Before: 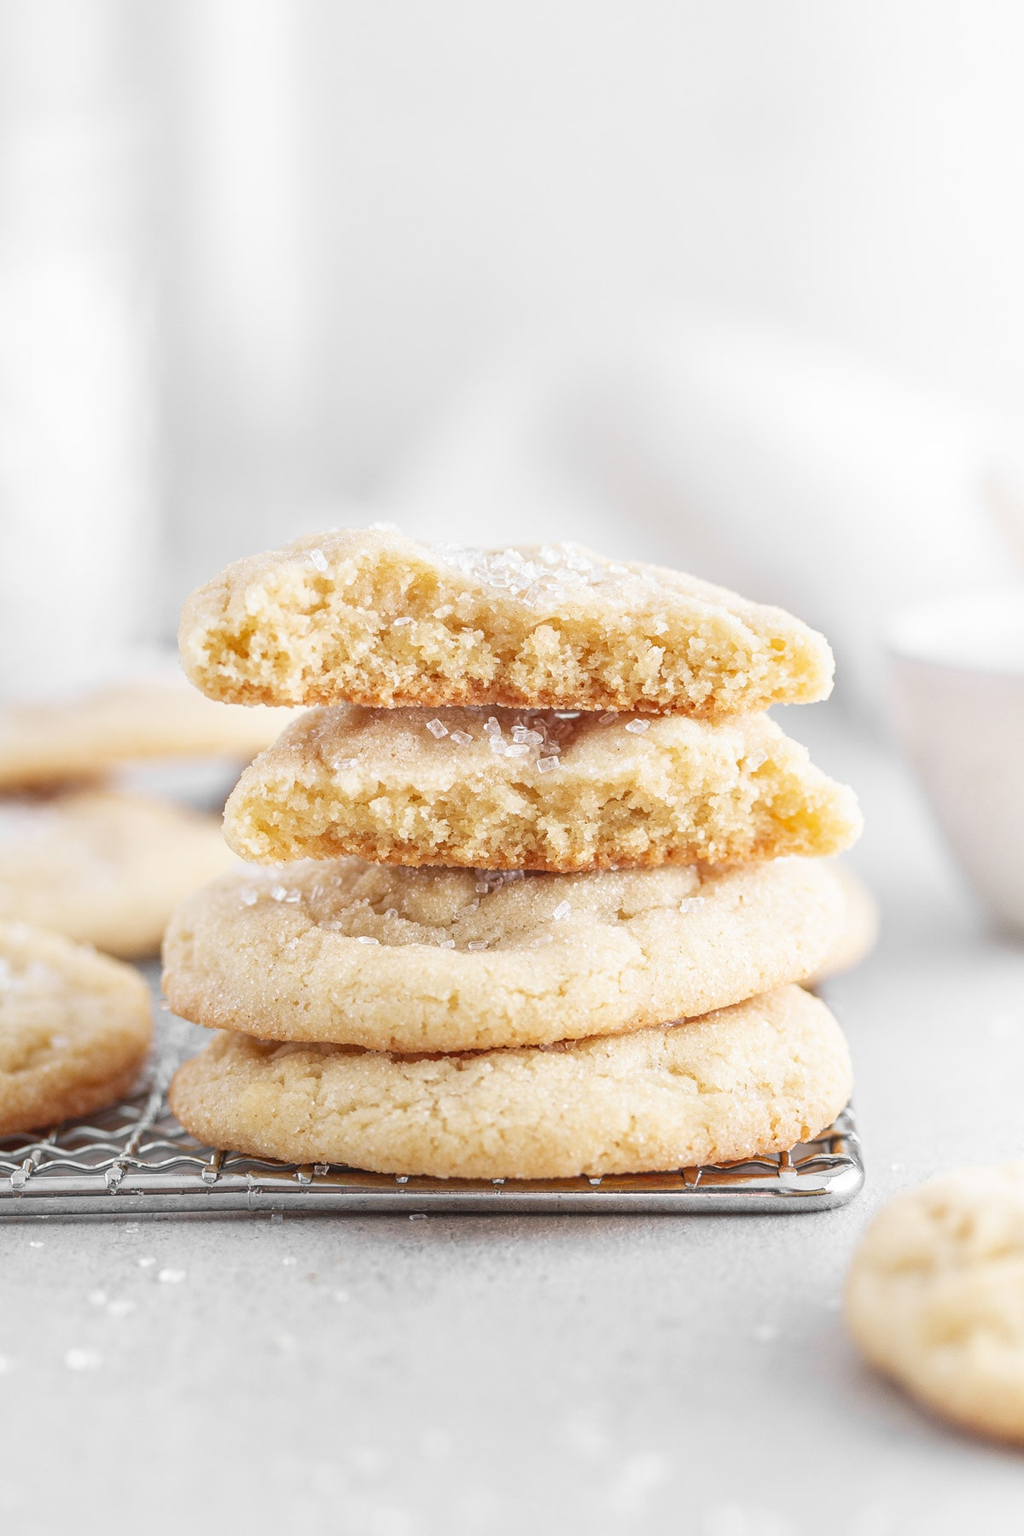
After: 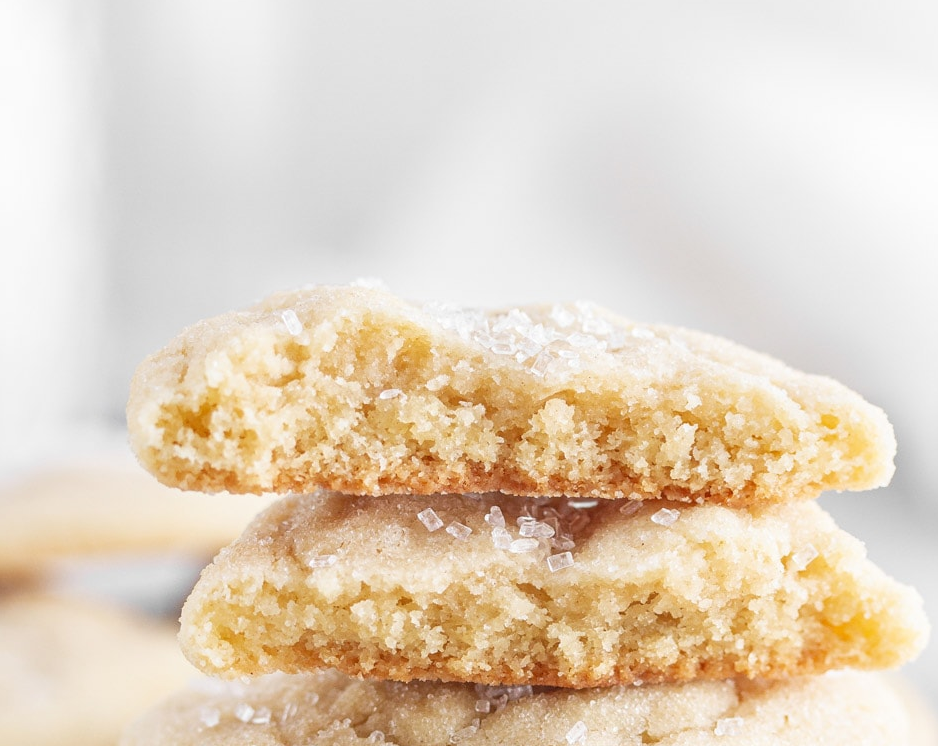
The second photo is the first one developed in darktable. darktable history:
crop: left 6.879%, top 18.56%, right 14.398%, bottom 39.962%
